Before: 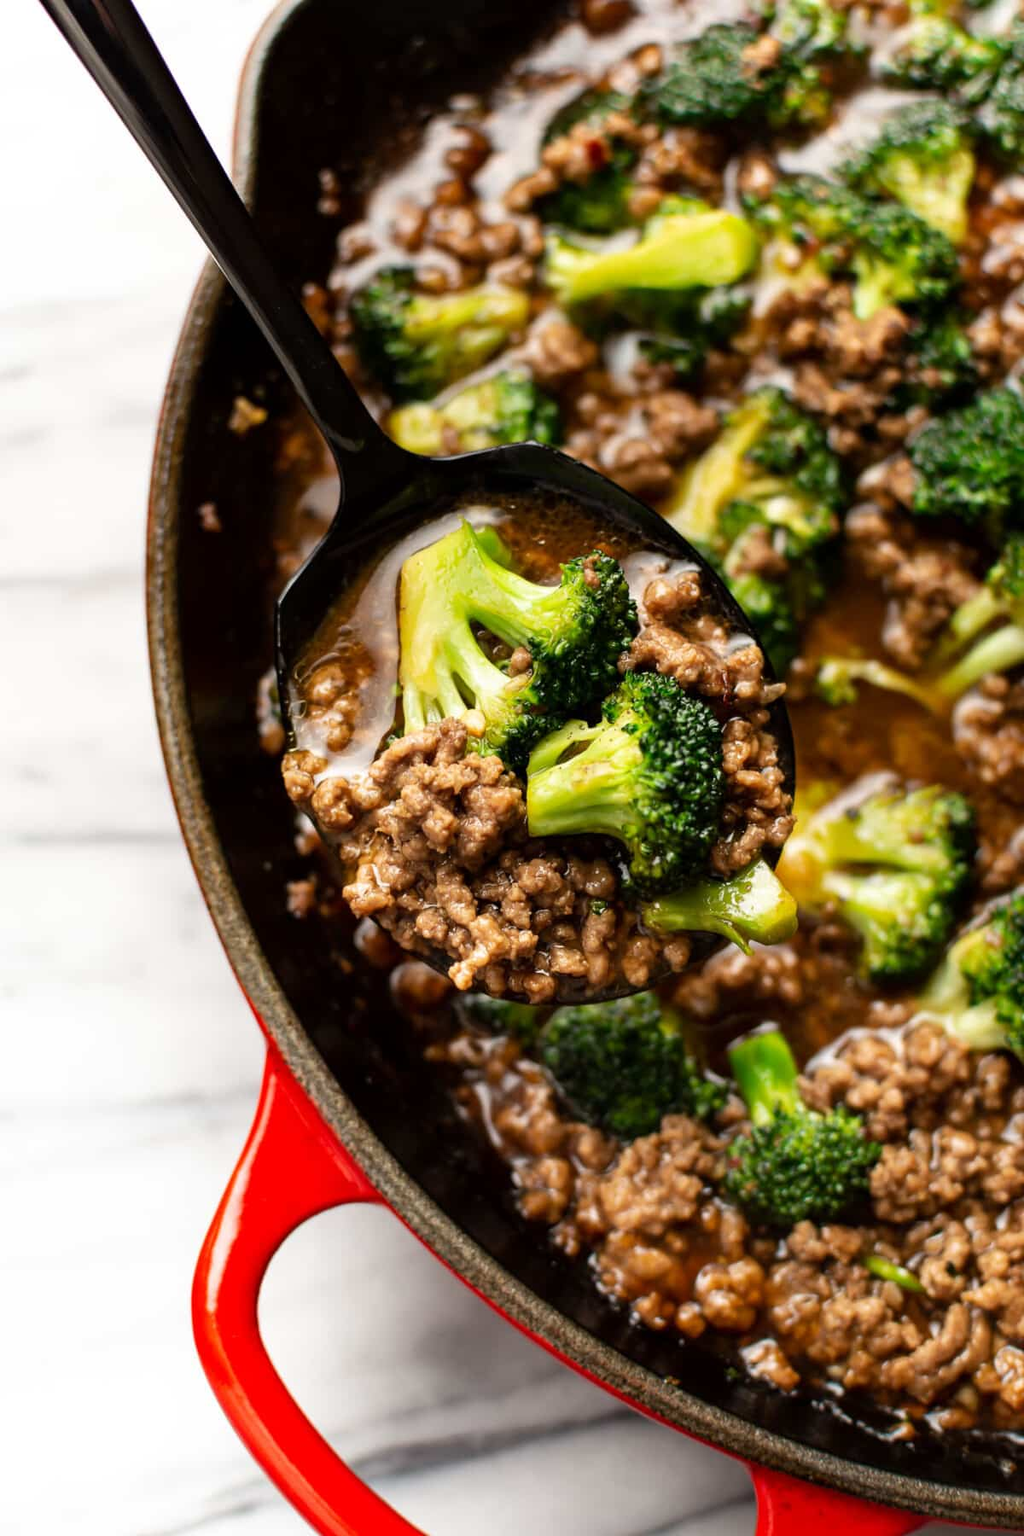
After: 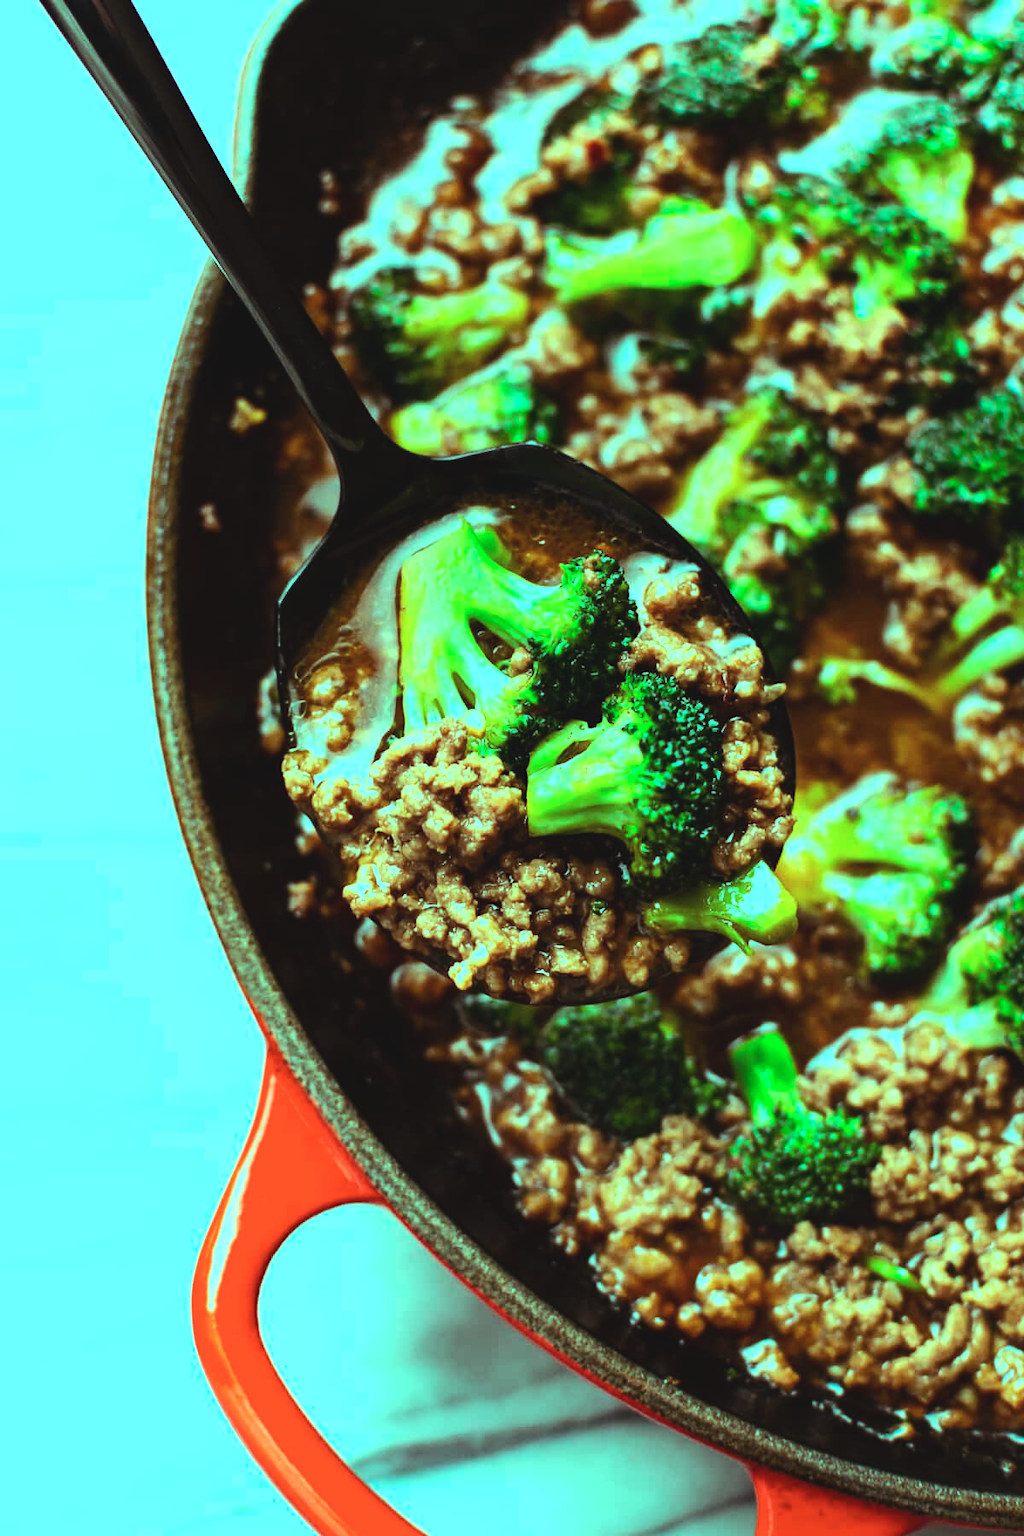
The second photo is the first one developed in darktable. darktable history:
tone equalizer: -8 EV -0.754 EV, -7 EV -0.684 EV, -6 EV -0.573 EV, -5 EV -0.397 EV, -3 EV 0.398 EV, -2 EV 0.6 EV, -1 EV 0.685 EV, +0 EV 0.733 EV, edges refinement/feathering 500, mask exposure compensation -1.57 EV, preserve details no
color balance rgb: highlights gain › luminance 19.921%, highlights gain › chroma 13.133%, highlights gain › hue 173.69°, global offset › luminance 0.494%, perceptual saturation grading › global saturation 0.515%, contrast -10.439%
